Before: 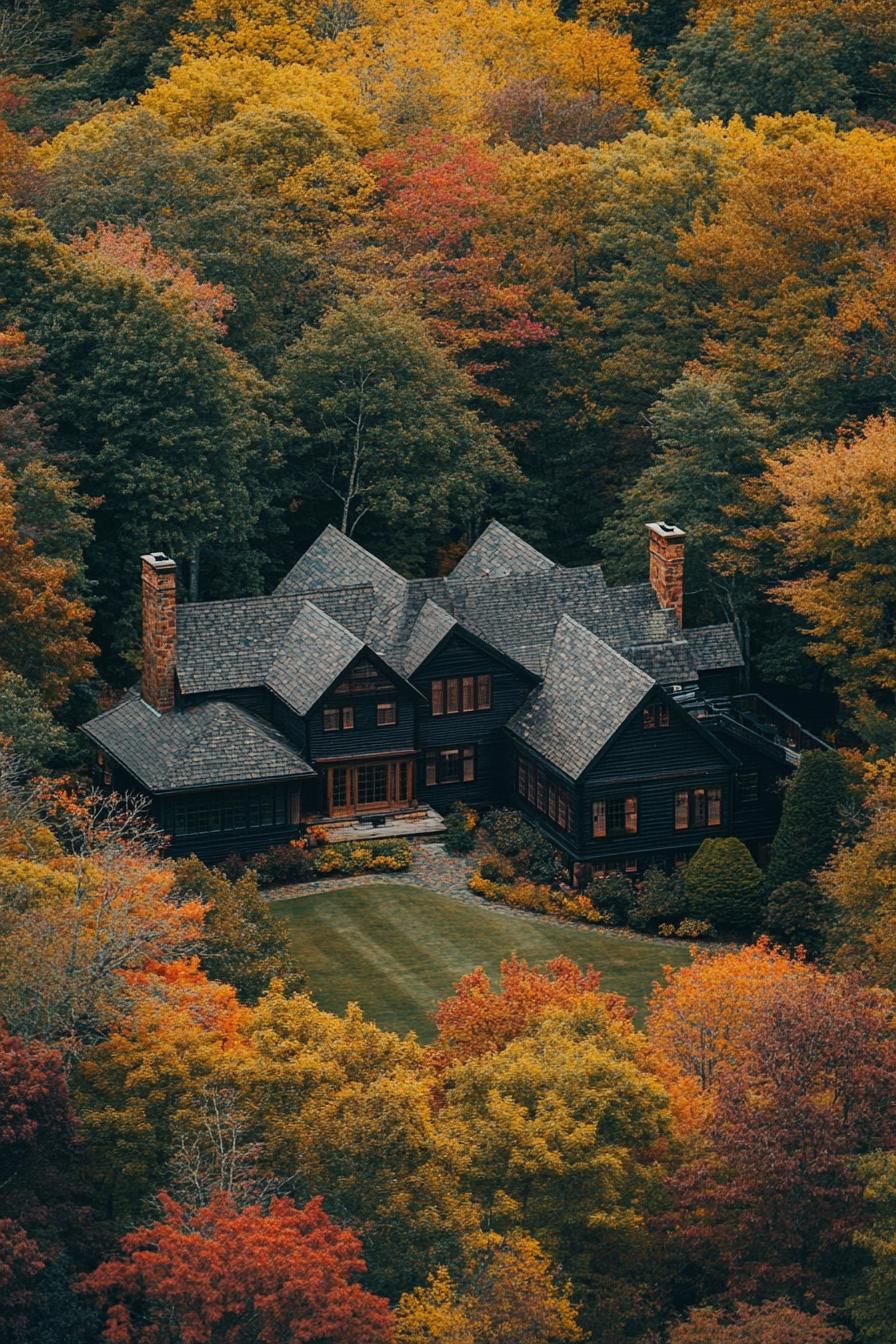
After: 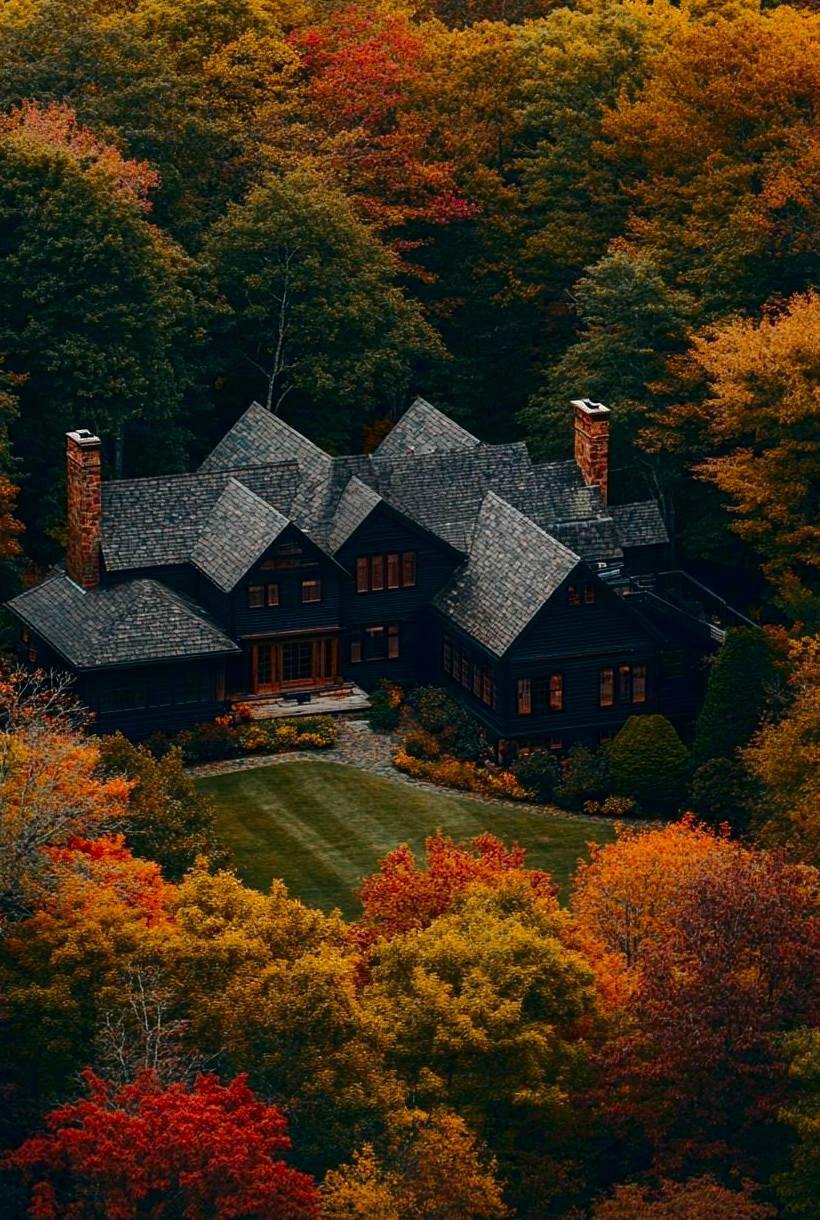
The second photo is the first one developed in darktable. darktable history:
contrast brightness saturation: contrast 0.13, brightness -0.243, saturation 0.141
crop and rotate: left 8.476%, top 9.182%
tone curve: curves: ch0 [(0, 0) (0.568, 0.517) (0.8, 0.717) (1, 1)], color space Lab, independent channels, preserve colors none
exposure: exposure 0.462 EV, compensate exposure bias true, compensate highlight preservation false
